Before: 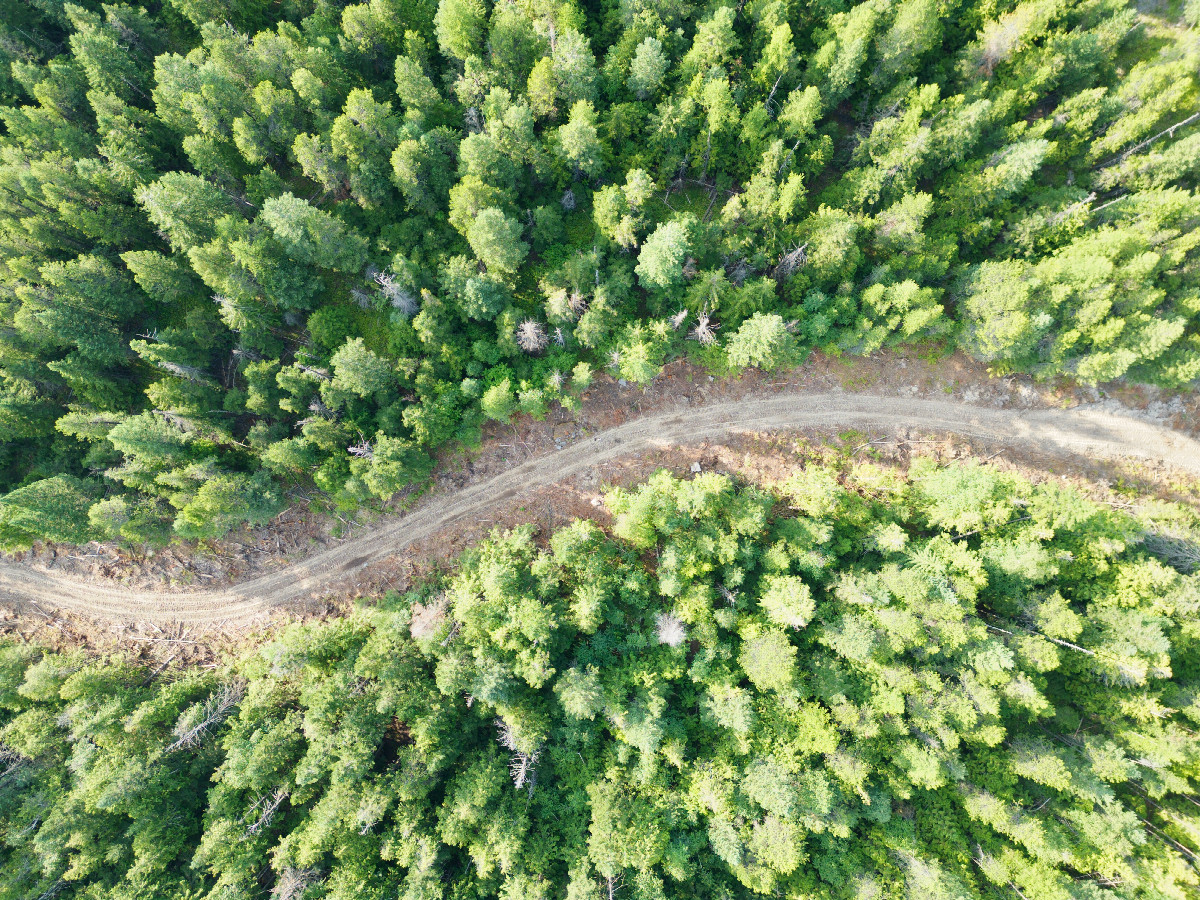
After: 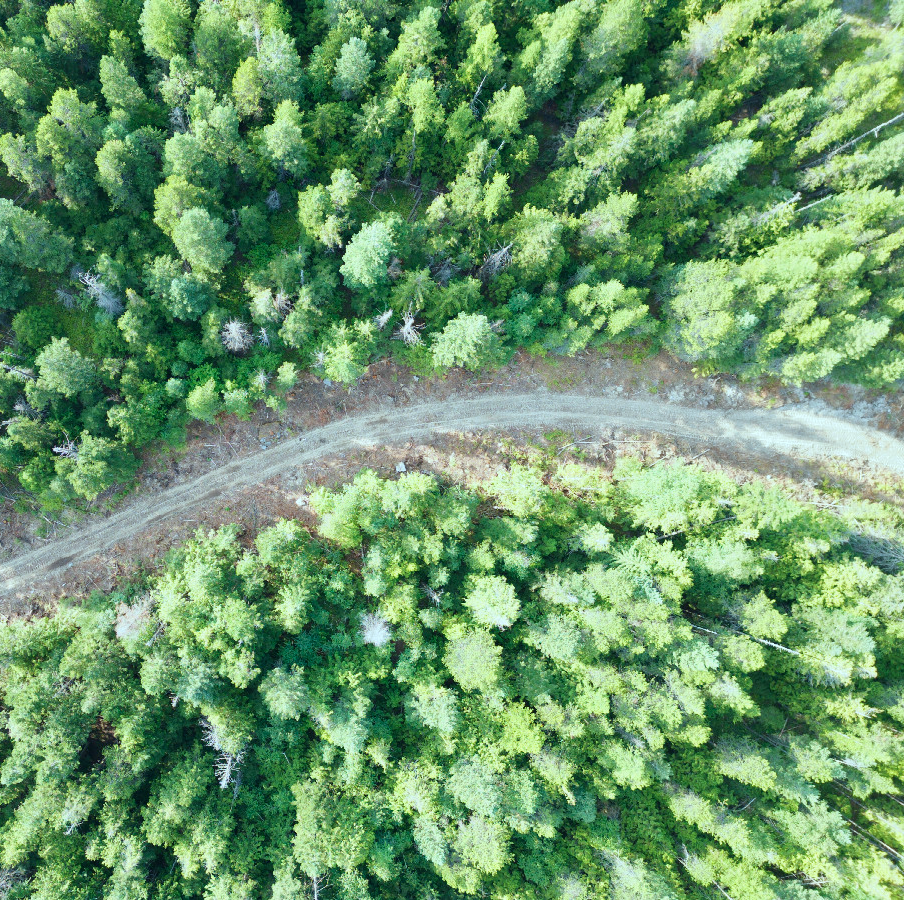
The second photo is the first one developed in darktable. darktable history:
crop and rotate: left 24.6%
color correction: highlights a* -10.04, highlights b* -10.37
